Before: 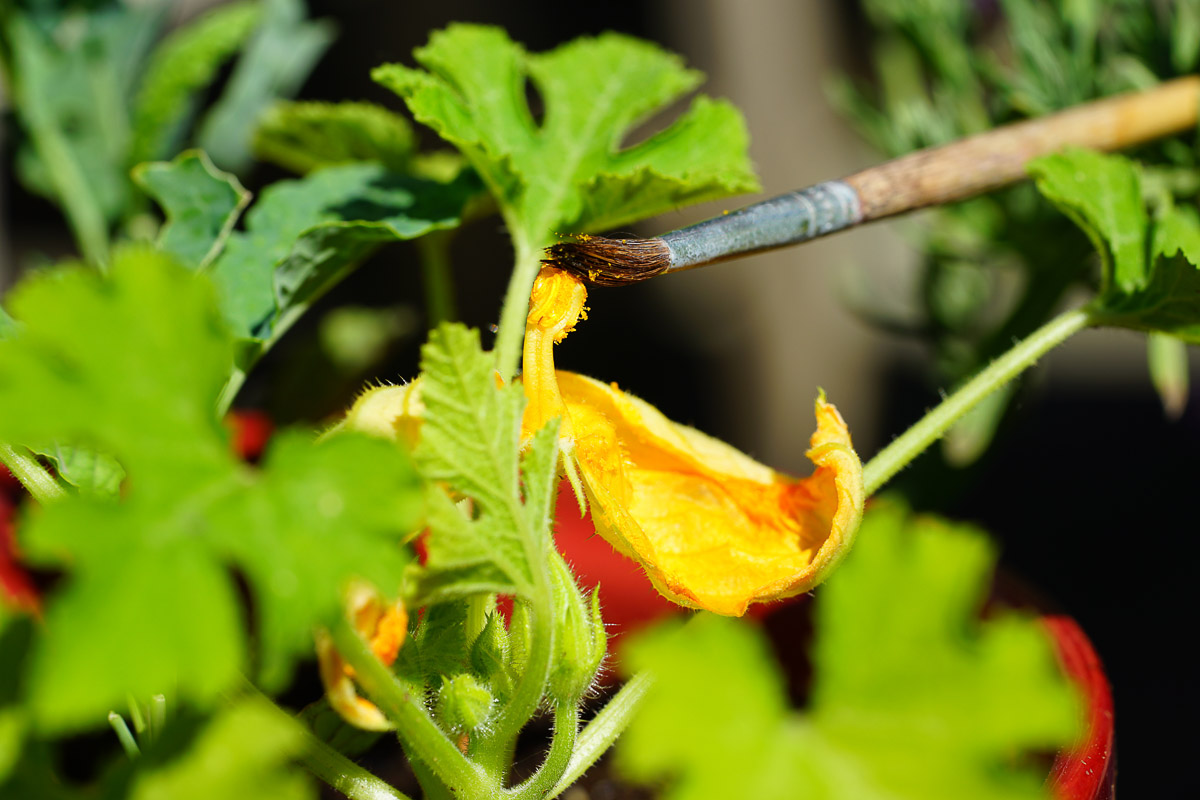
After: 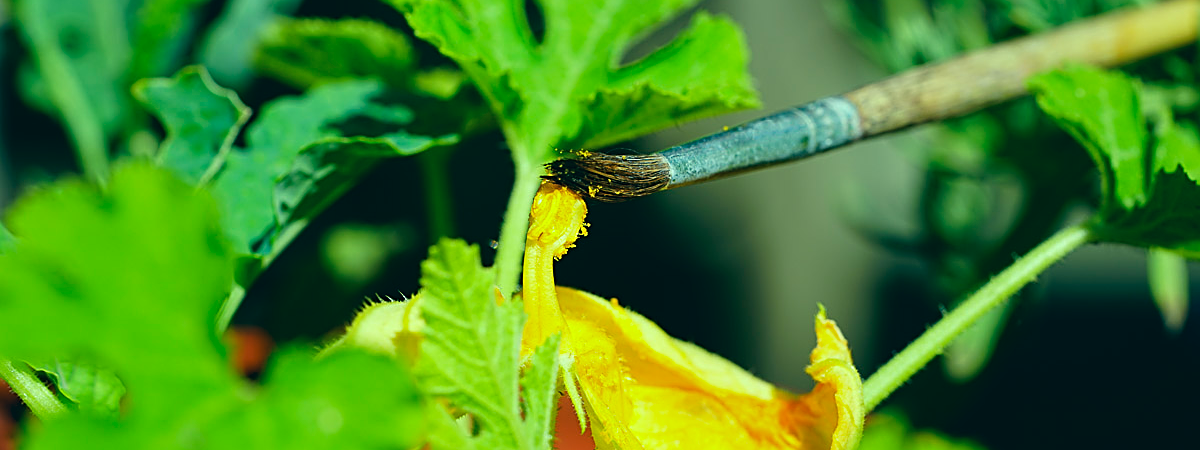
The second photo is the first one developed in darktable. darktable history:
color correction: highlights a* -19.58, highlights b* 9.8, shadows a* -21.13, shadows b* -10.17
crop and rotate: top 10.517%, bottom 33.194%
sharpen: on, module defaults
